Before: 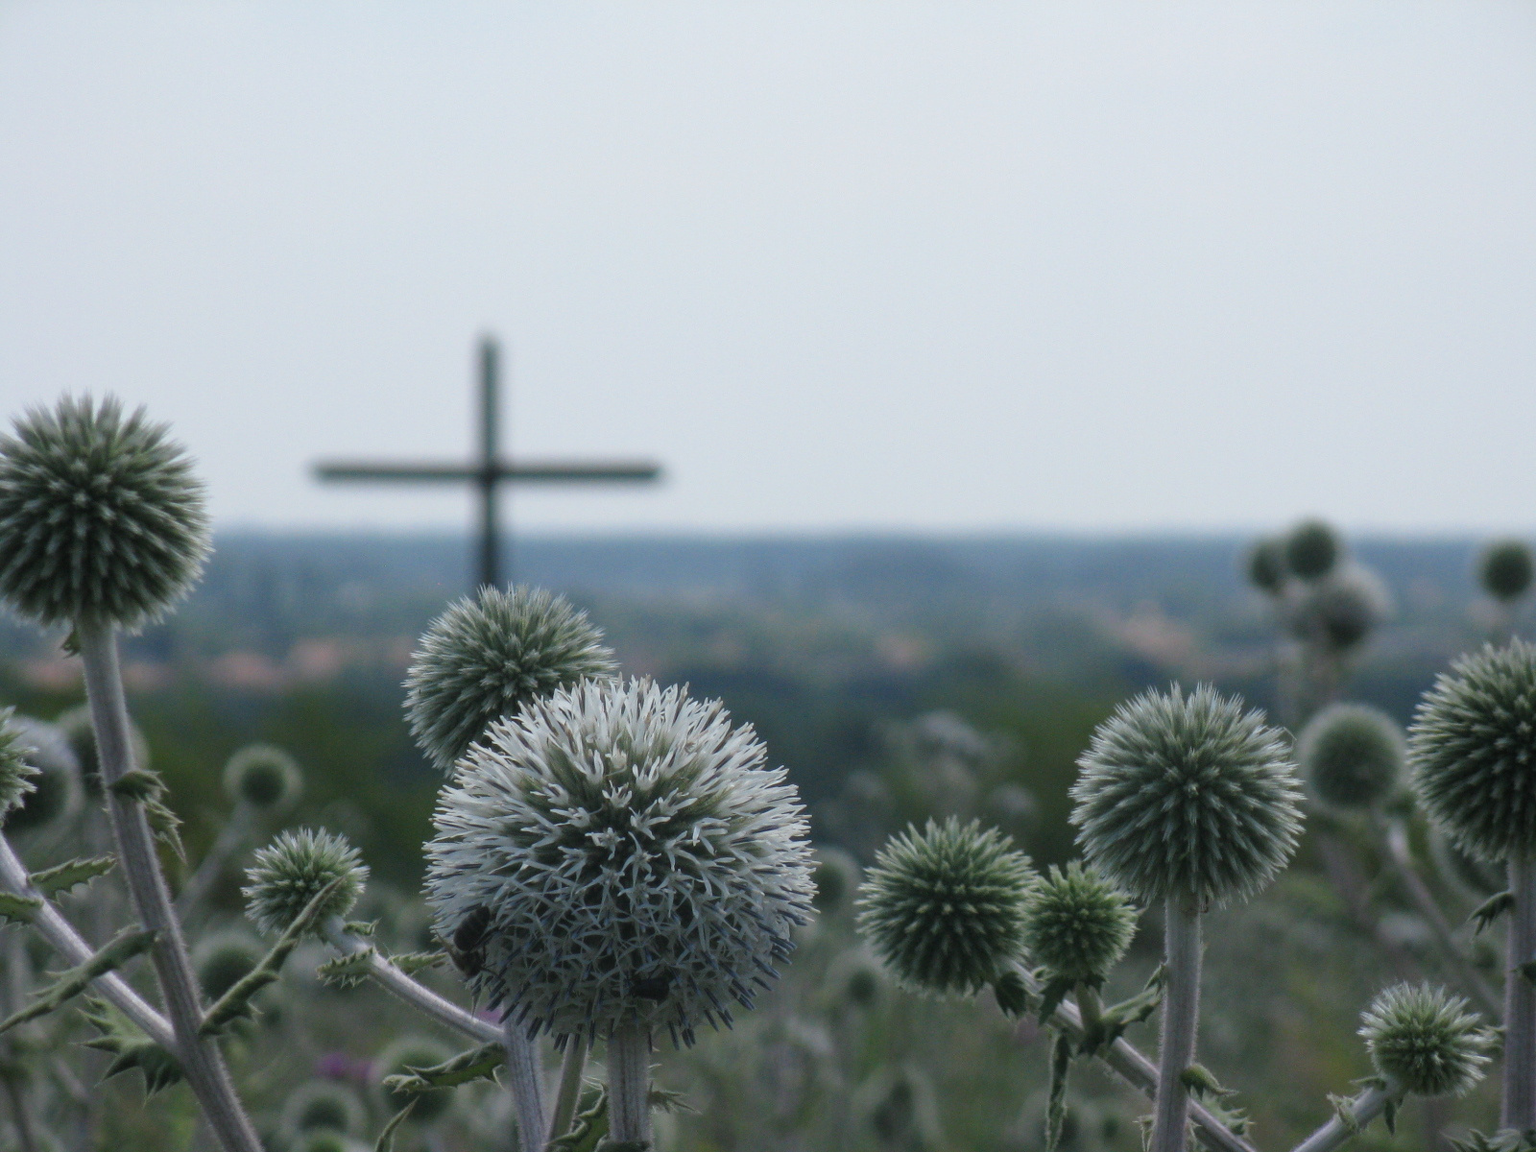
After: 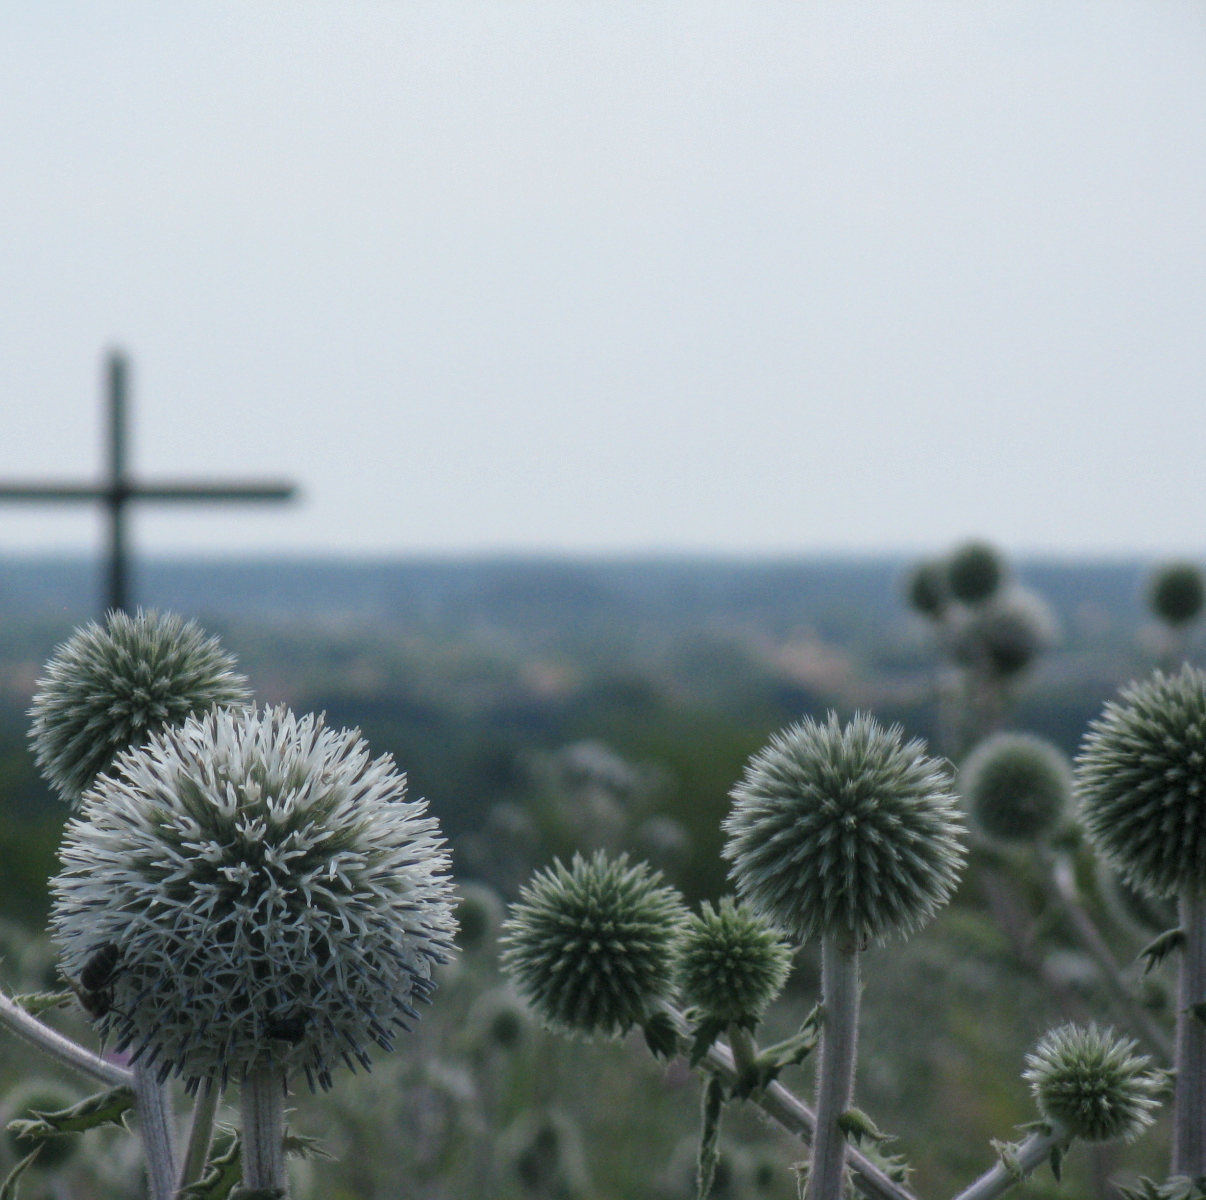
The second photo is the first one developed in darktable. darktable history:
local contrast: highlights 100%, shadows 100%, detail 120%, midtone range 0.2
crop and rotate: left 24.6%
